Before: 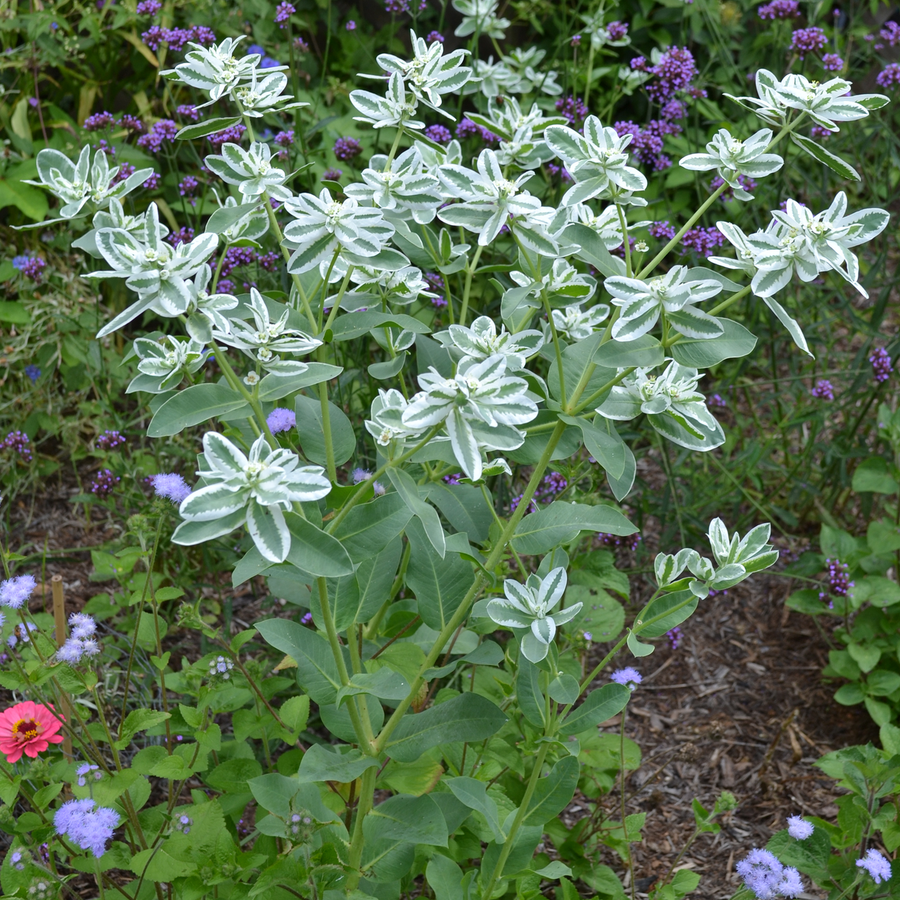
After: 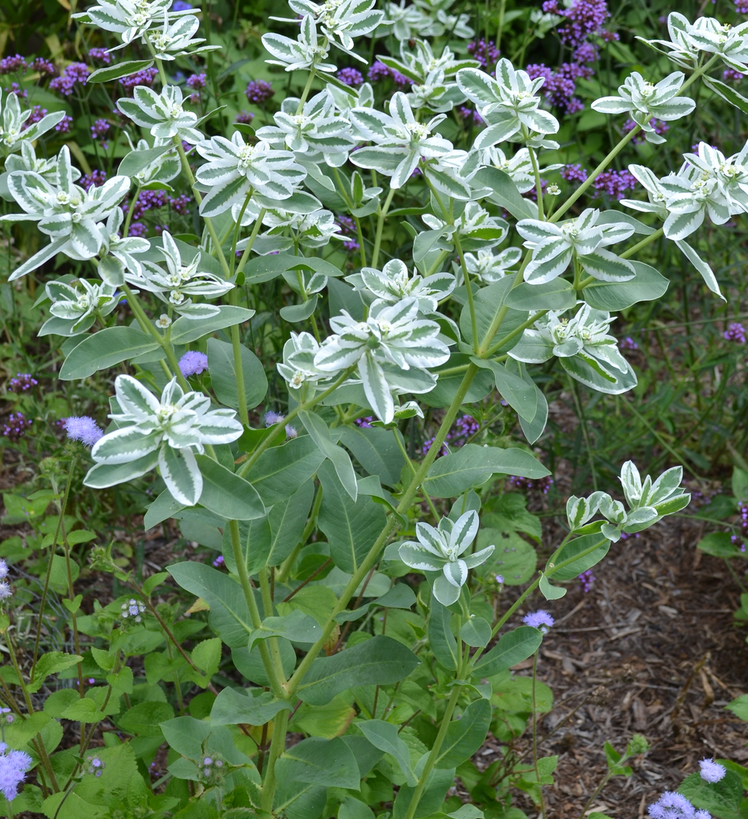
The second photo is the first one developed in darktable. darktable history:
crop: left 9.803%, top 6.34%, right 7.001%, bottom 2.62%
